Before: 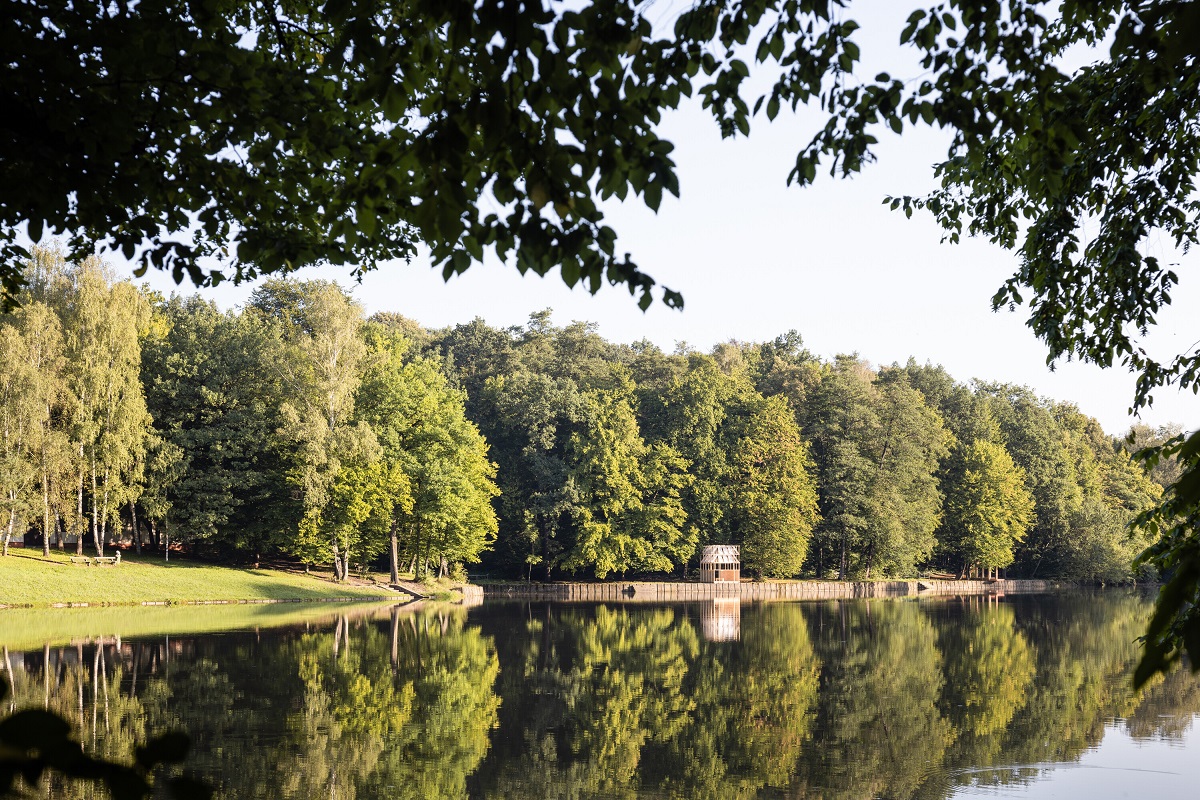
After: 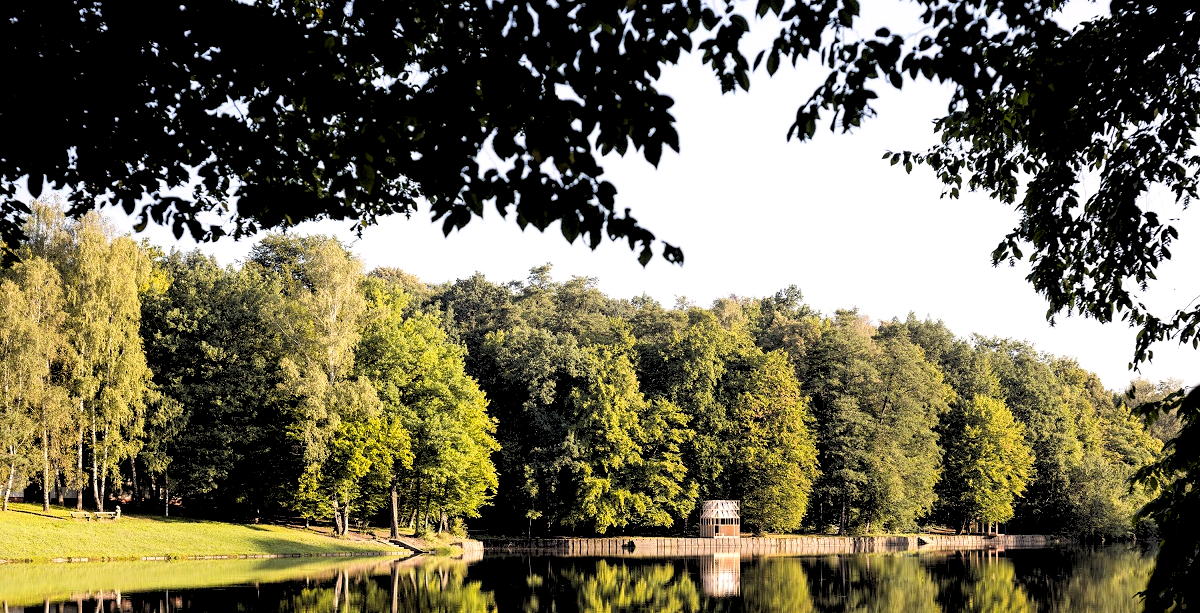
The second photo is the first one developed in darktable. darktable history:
crop: top 5.667%, bottom 17.637%
rgb levels: levels [[0.034, 0.472, 0.904], [0, 0.5, 1], [0, 0.5, 1]]
color balance rgb: shadows lift › chroma 2%, shadows lift › hue 50°, power › hue 60°, highlights gain › chroma 1%, highlights gain › hue 60°, global offset › luminance 0.25%, global vibrance 30%
